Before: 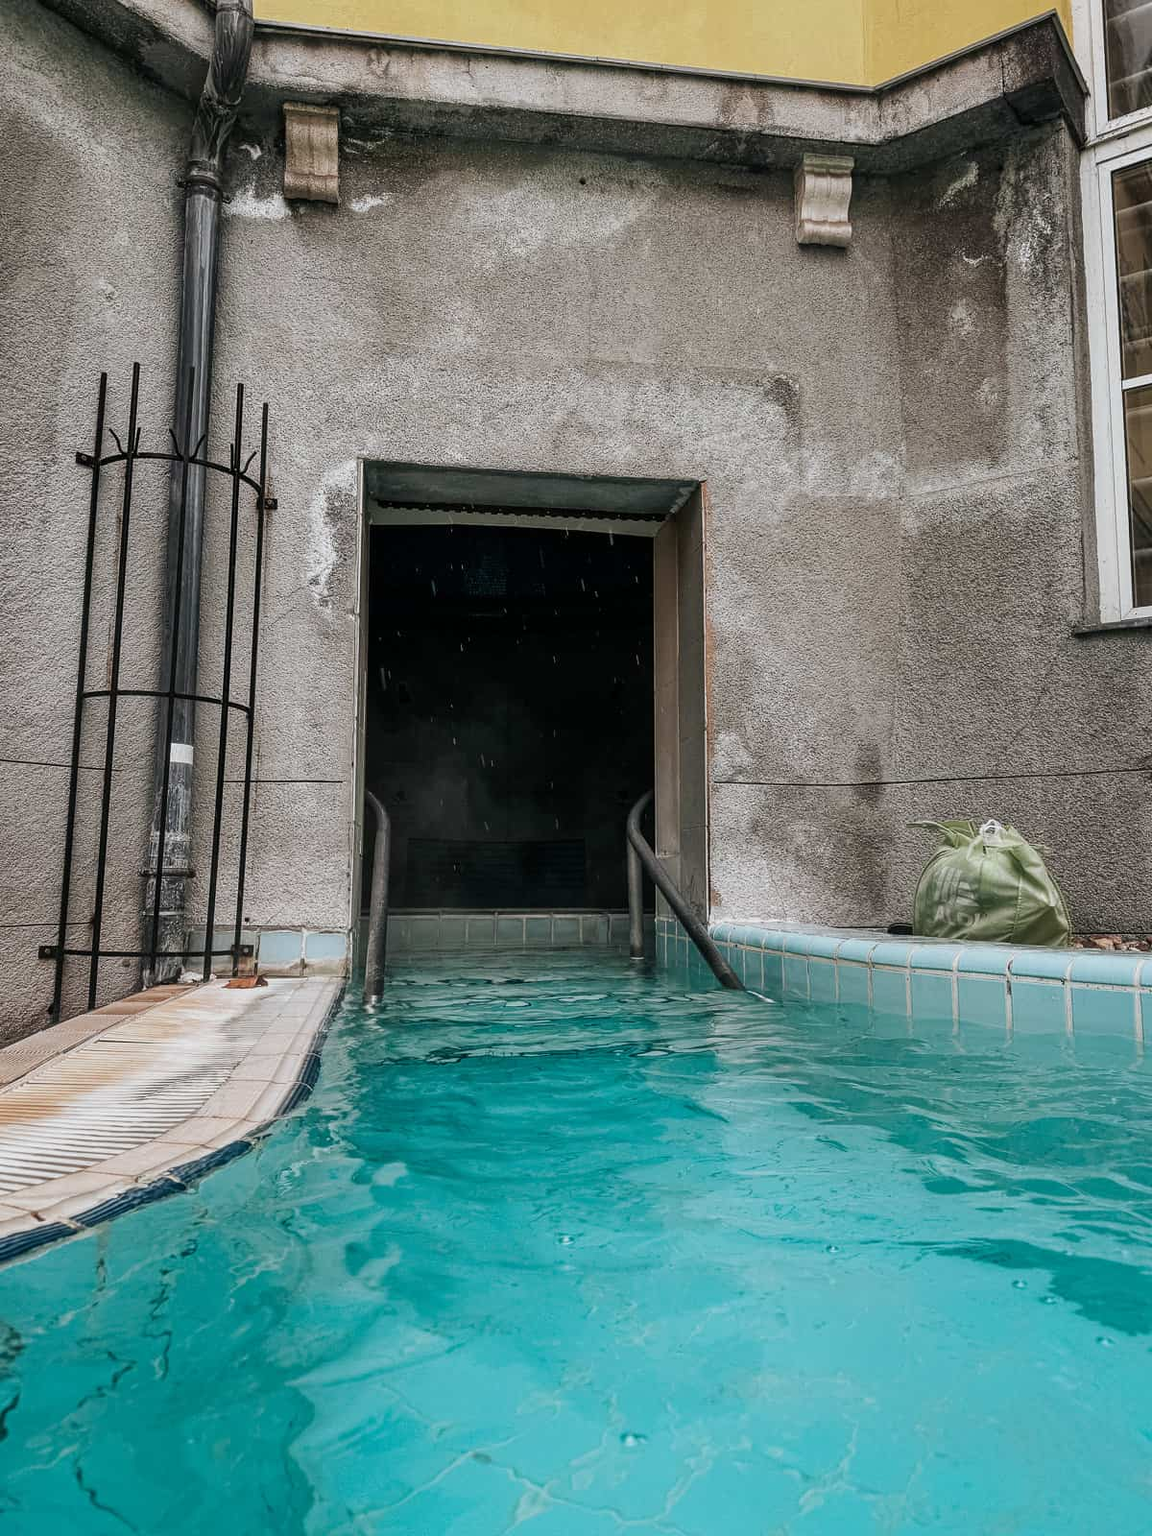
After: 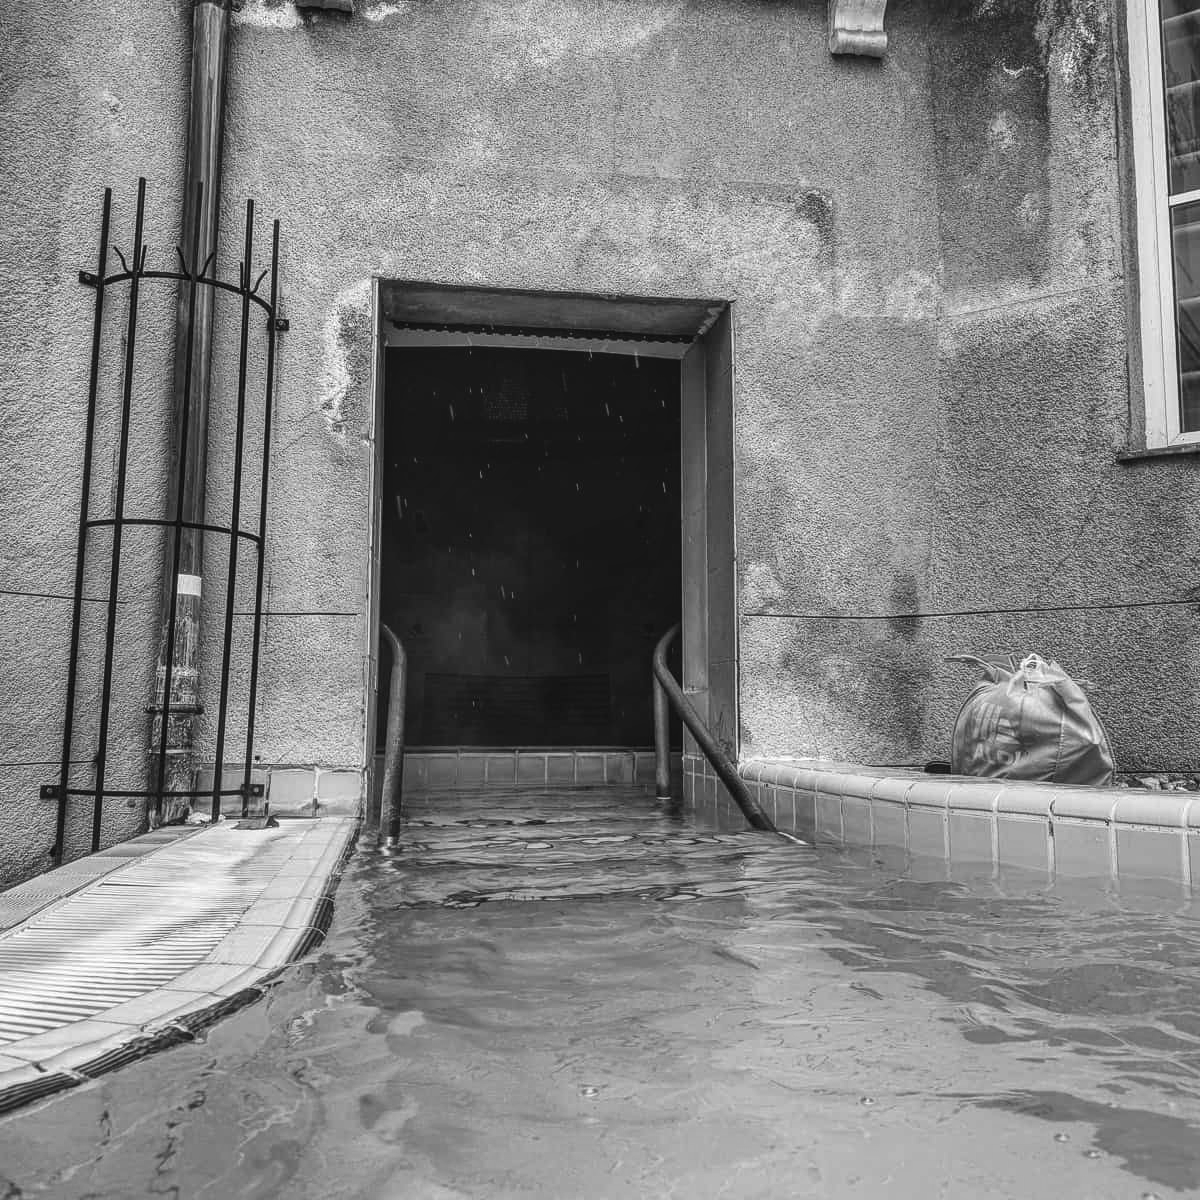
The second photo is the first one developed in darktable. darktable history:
exposure: black level correction -0.008, exposure 0.067 EV, compensate highlight preservation false
local contrast: on, module defaults
color zones: curves: ch1 [(0, 0.708) (0.088, 0.648) (0.245, 0.187) (0.429, 0.326) (0.571, 0.498) (0.714, 0.5) (0.857, 0.5) (1, 0.708)]
monochrome: on, module defaults
crop and rotate: top 12.5%, bottom 12.5%
white balance: red 1.127, blue 0.943
